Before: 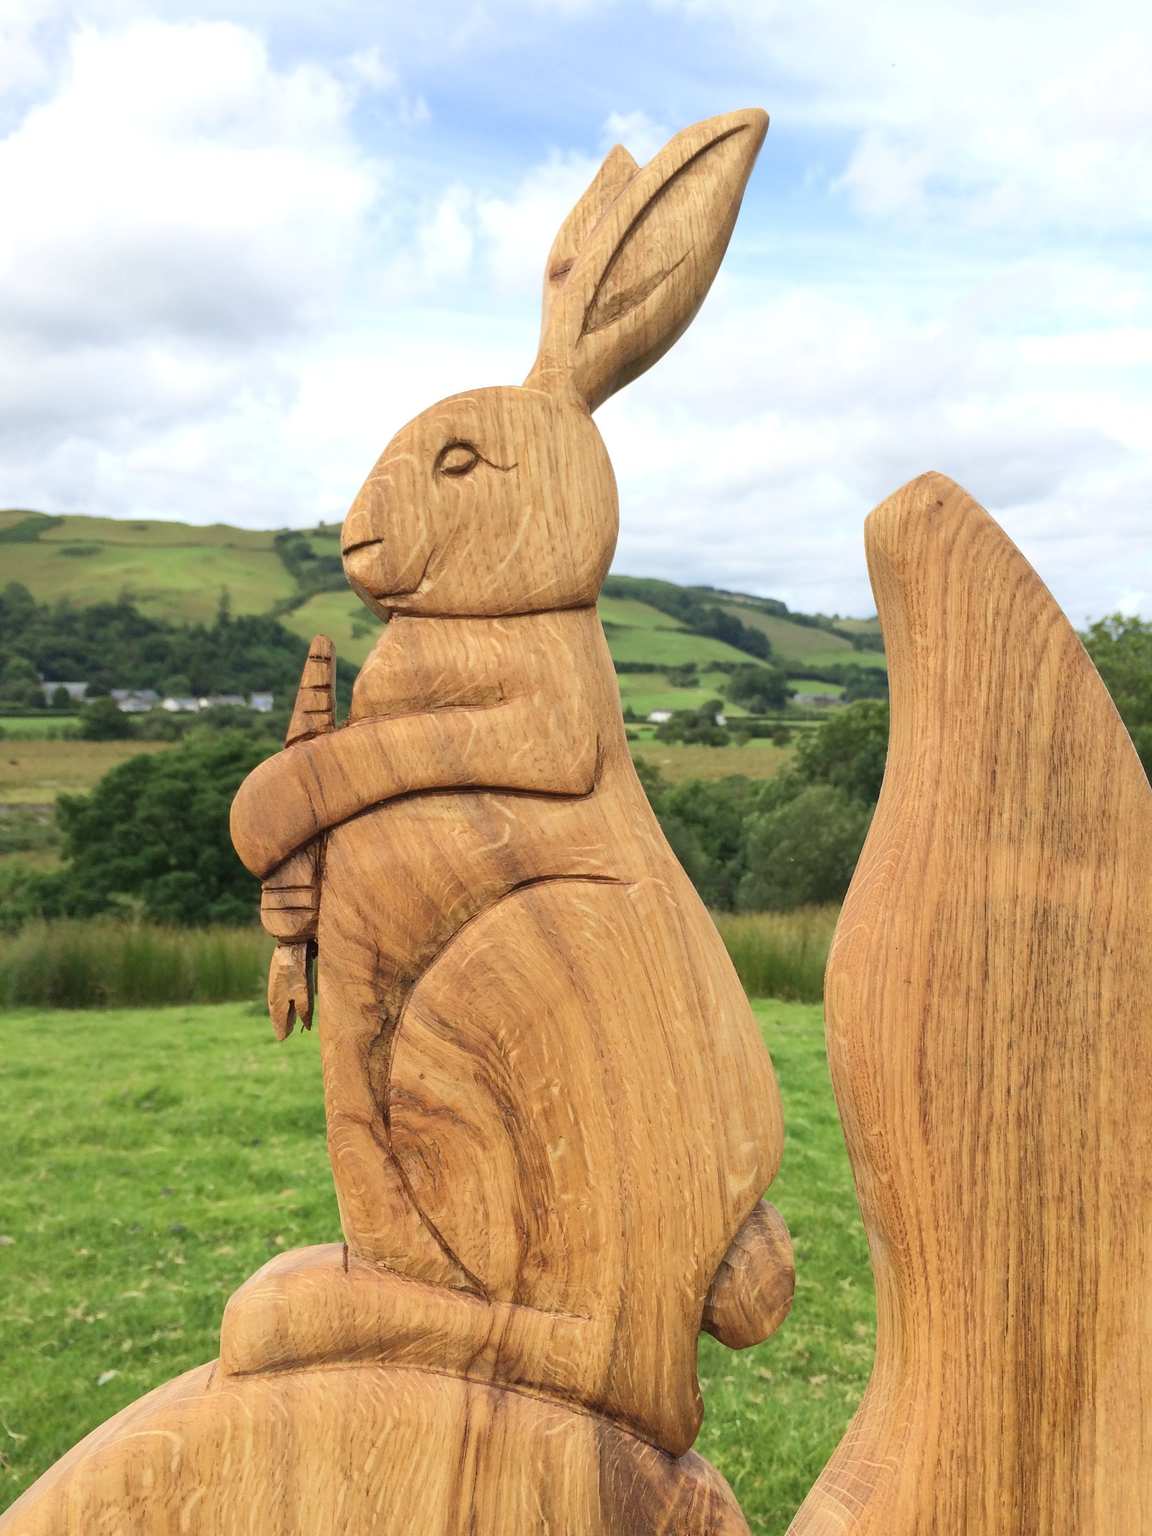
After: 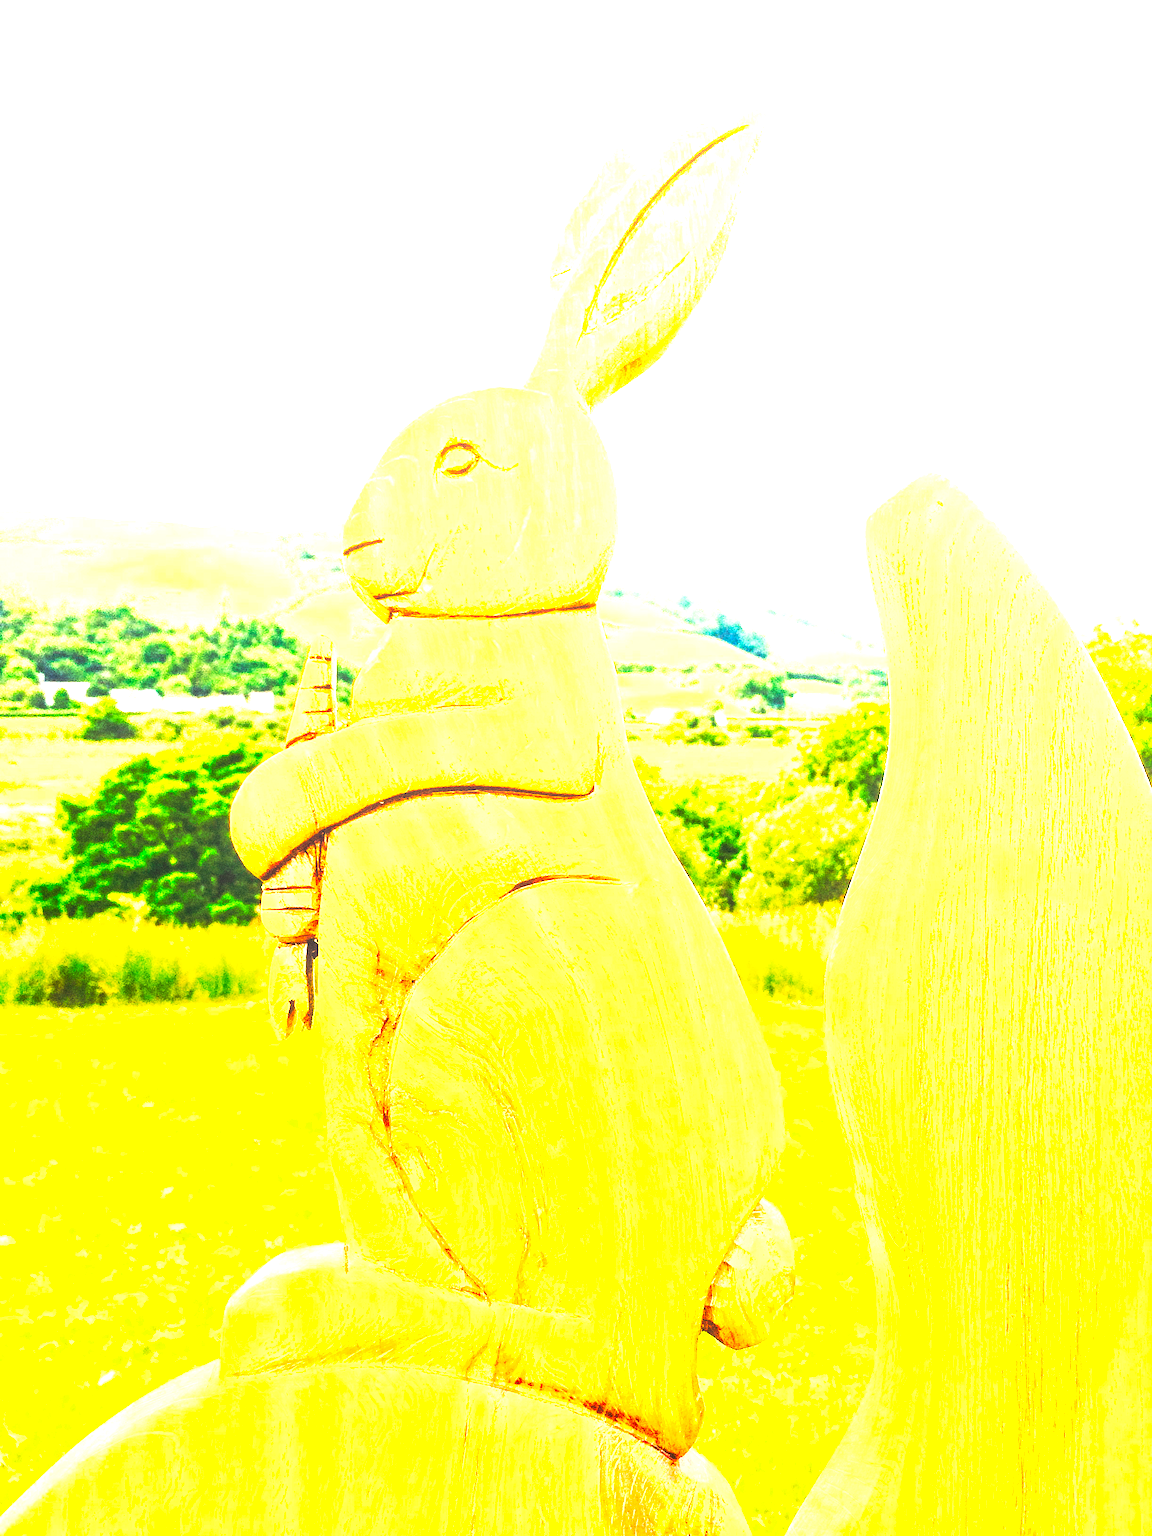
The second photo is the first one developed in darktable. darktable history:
white balance: red 1.045, blue 0.932
tone curve: curves: ch0 [(0, 0) (0.003, 0.002) (0.011, 0.002) (0.025, 0.002) (0.044, 0.007) (0.069, 0.014) (0.1, 0.026) (0.136, 0.04) (0.177, 0.061) (0.224, 0.1) (0.277, 0.151) (0.335, 0.198) (0.399, 0.272) (0.468, 0.387) (0.543, 0.553) (0.623, 0.716) (0.709, 0.8) (0.801, 0.855) (0.898, 0.897) (1, 1)], preserve colors none
local contrast: on, module defaults
grain: coarseness 0.09 ISO, strength 40%
tone equalizer: -8 EV -0.75 EV, -7 EV -0.7 EV, -6 EV -0.6 EV, -5 EV -0.4 EV, -3 EV 0.4 EV, -2 EV 0.6 EV, -1 EV 0.7 EV, +0 EV 0.75 EV, edges refinement/feathering 500, mask exposure compensation -1.57 EV, preserve details no
exposure: black level correction 0.001, exposure 1.735 EV, compensate highlight preservation false
haze removal: strength -0.05
color balance rgb: linear chroma grading › shadows 10%, linear chroma grading › highlights 10%, linear chroma grading › global chroma 15%, linear chroma grading › mid-tones 15%, perceptual saturation grading › global saturation 40%, perceptual saturation grading › highlights -25%, perceptual saturation grading › mid-tones 35%, perceptual saturation grading › shadows 35%, perceptual brilliance grading › global brilliance 11.29%, global vibrance 11.29%
